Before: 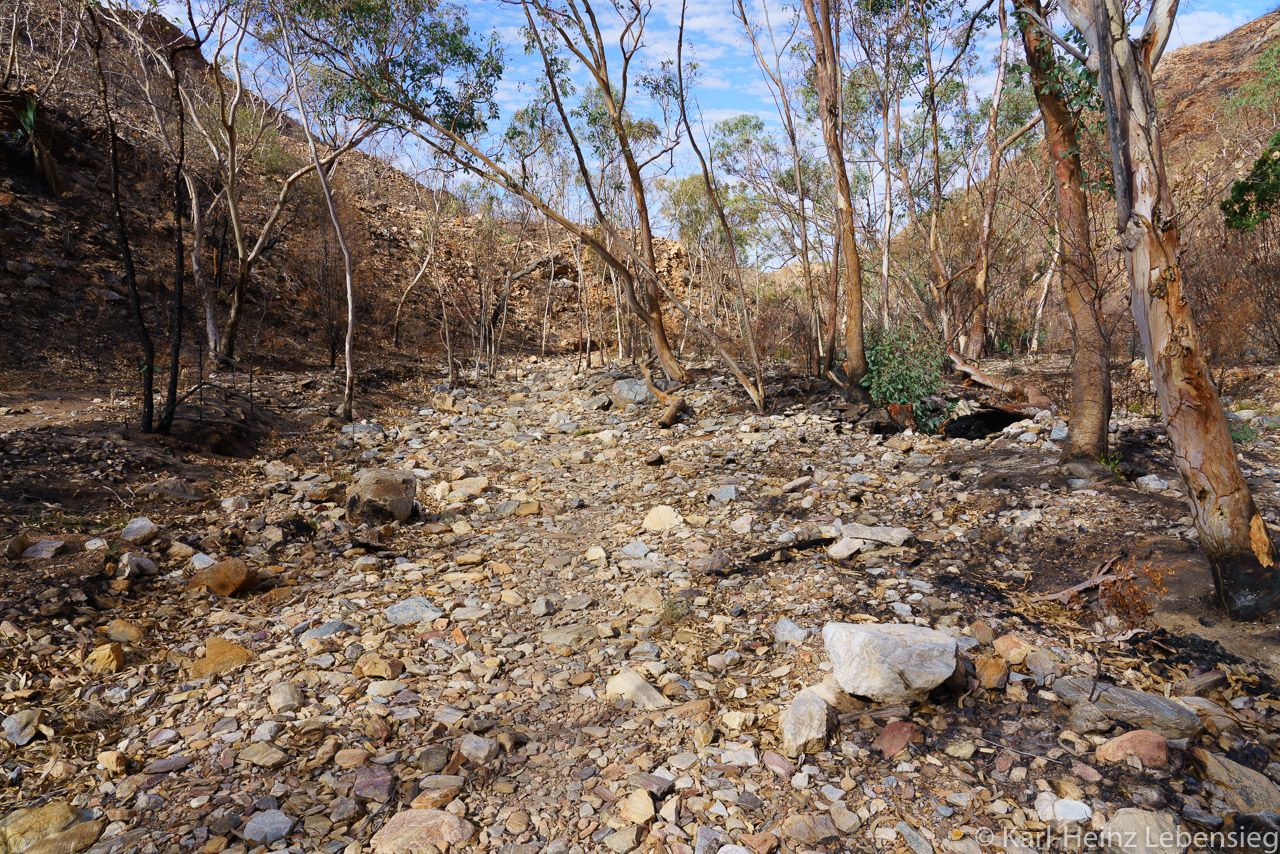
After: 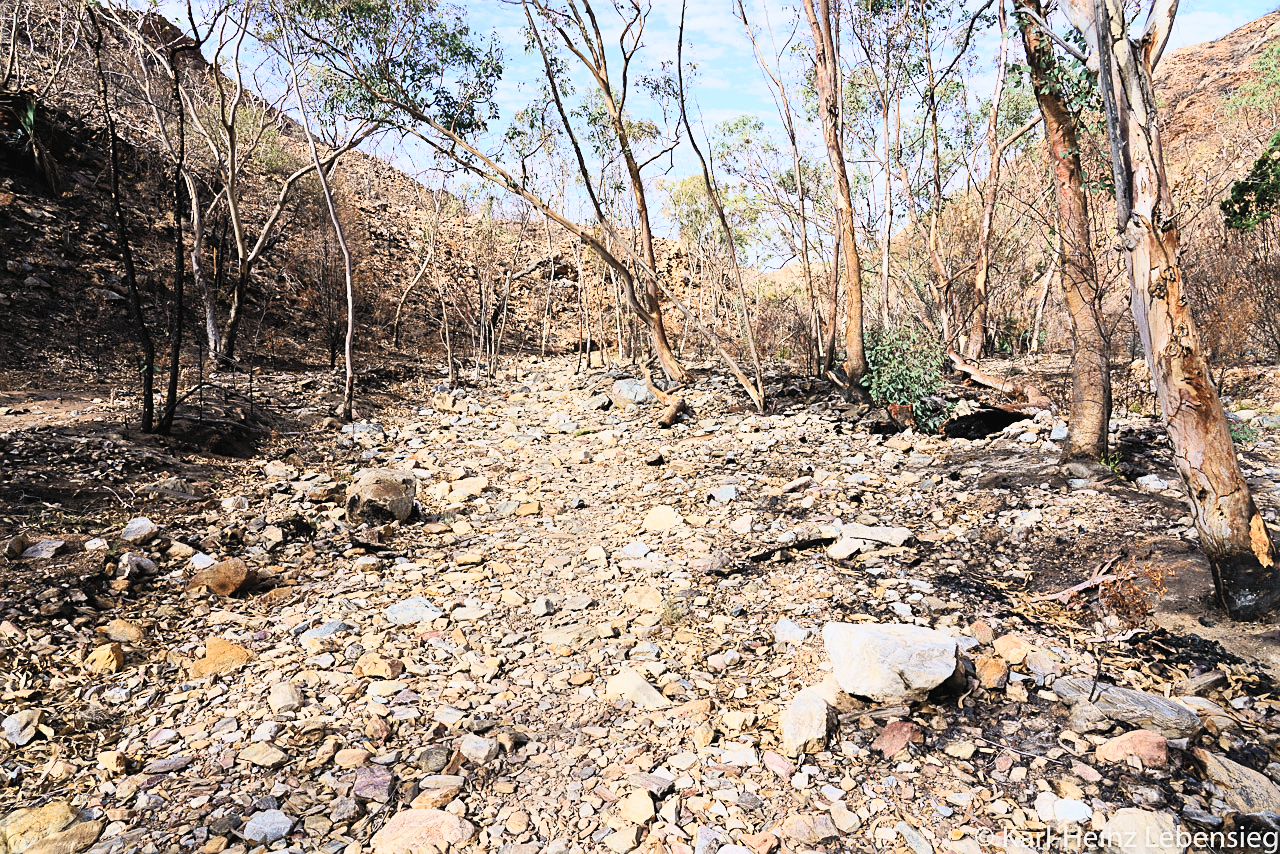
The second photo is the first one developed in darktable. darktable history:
contrast brightness saturation: contrast 0.39, brightness 0.53
filmic rgb: black relative exposure -7.65 EV, white relative exposure 4.56 EV, hardness 3.61, contrast 1.05
sharpen: on, module defaults
exposure: exposure 0.2 EV, compensate highlight preservation false
